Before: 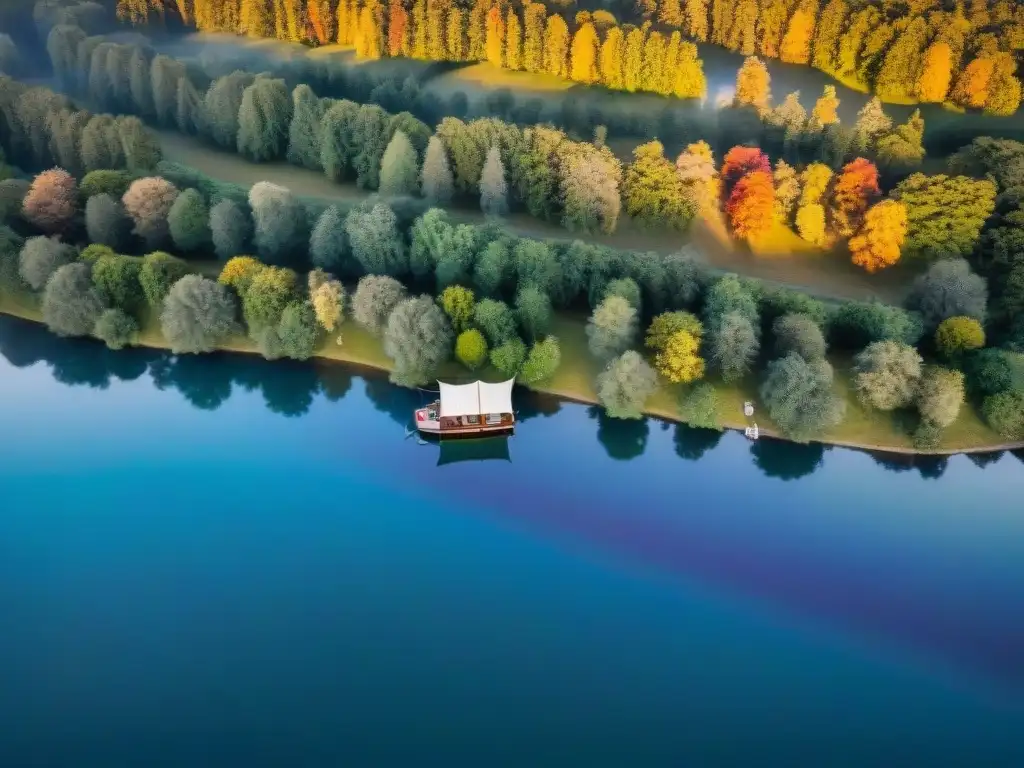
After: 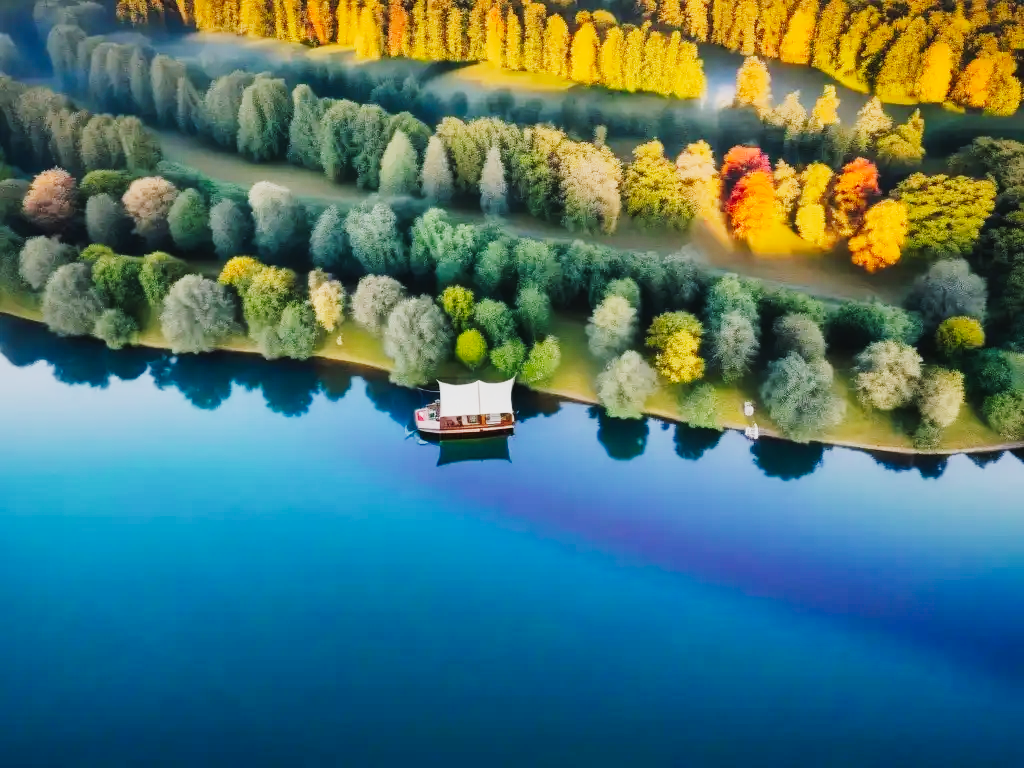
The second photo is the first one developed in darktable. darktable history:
tone curve: curves: ch0 [(0, 0.021) (0.104, 0.093) (0.236, 0.234) (0.456, 0.566) (0.647, 0.78) (0.864, 0.9) (1, 0.932)]; ch1 [(0, 0) (0.353, 0.344) (0.43, 0.401) (0.479, 0.476) (0.502, 0.504) (0.544, 0.534) (0.566, 0.566) (0.612, 0.621) (0.657, 0.679) (1, 1)]; ch2 [(0, 0) (0.34, 0.314) (0.434, 0.43) (0.5, 0.498) (0.528, 0.536) (0.56, 0.576) (0.595, 0.638) (0.644, 0.729) (1, 1)], preserve colors none
